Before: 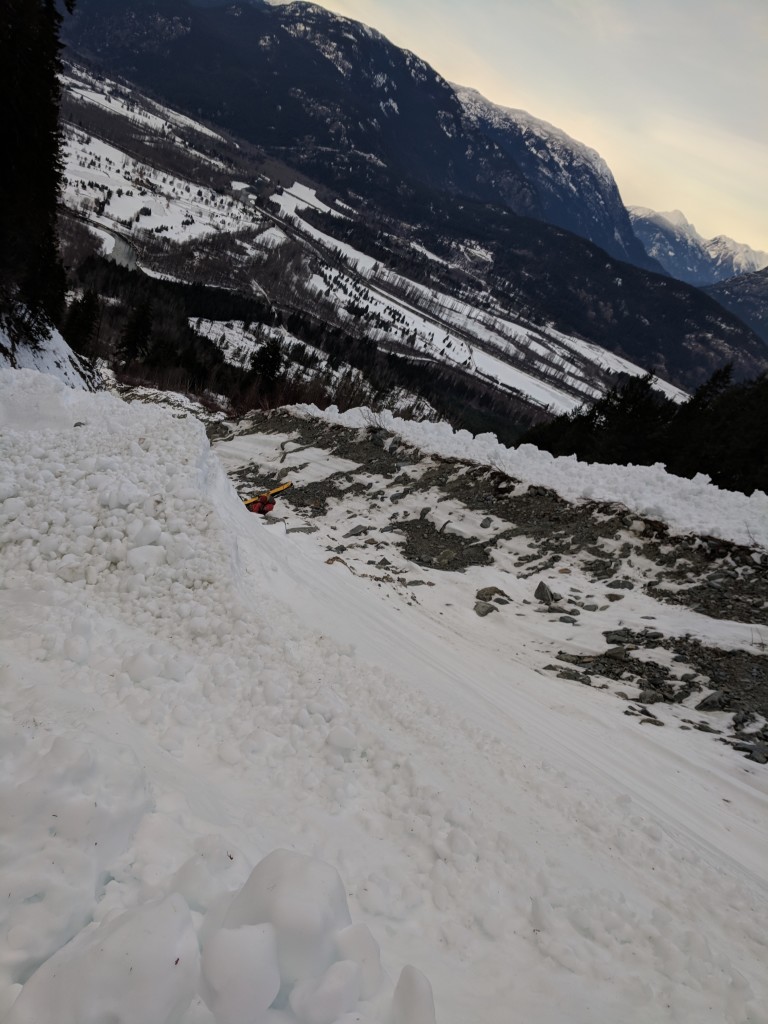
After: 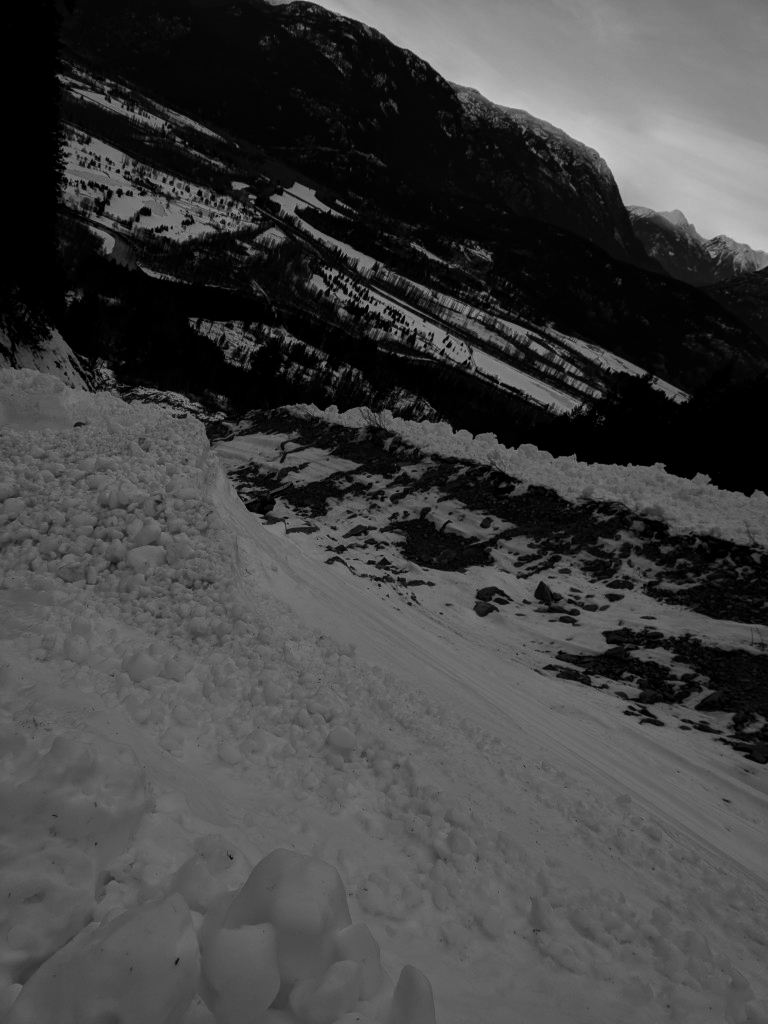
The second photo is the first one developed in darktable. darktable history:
color balance: mode lift, gamma, gain (sRGB)
contrast brightness saturation: contrast -0.03, brightness -0.59, saturation -1
